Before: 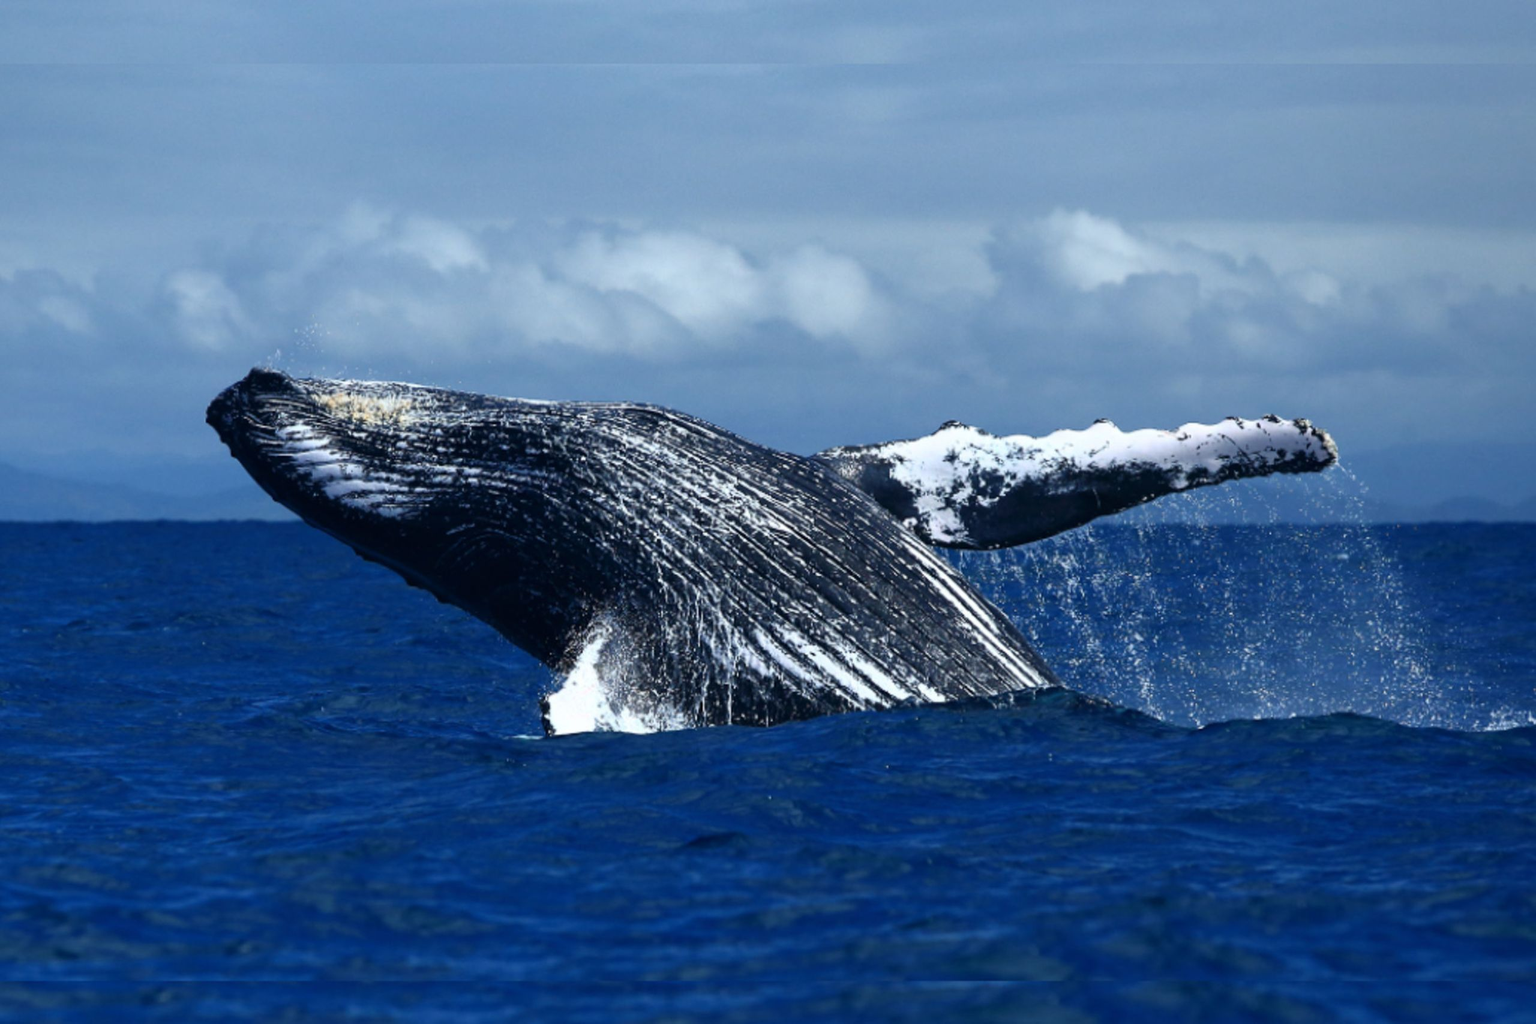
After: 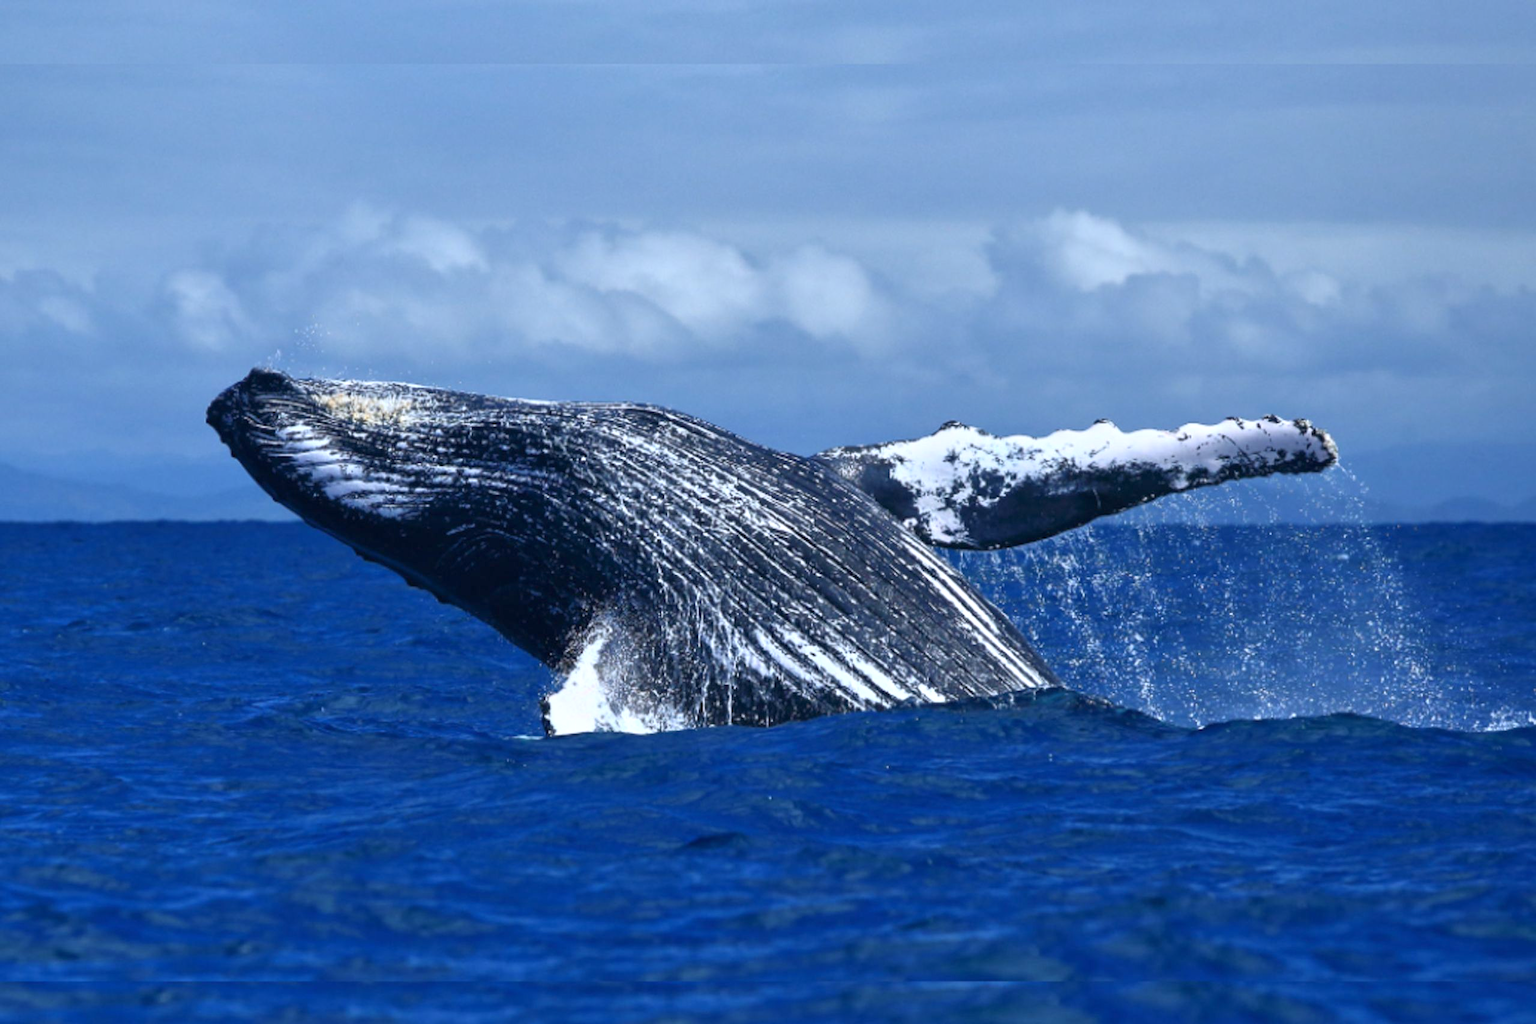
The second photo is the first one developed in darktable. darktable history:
white balance: red 0.984, blue 1.059
tone equalizer: -8 EV 1 EV, -7 EV 1 EV, -6 EV 1 EV, -5 EV 1 EV, -4 EV 1 EV, -3 EV 0.75 EV, -2 EV 0.5 EV, -1 EV 0.25 EV
